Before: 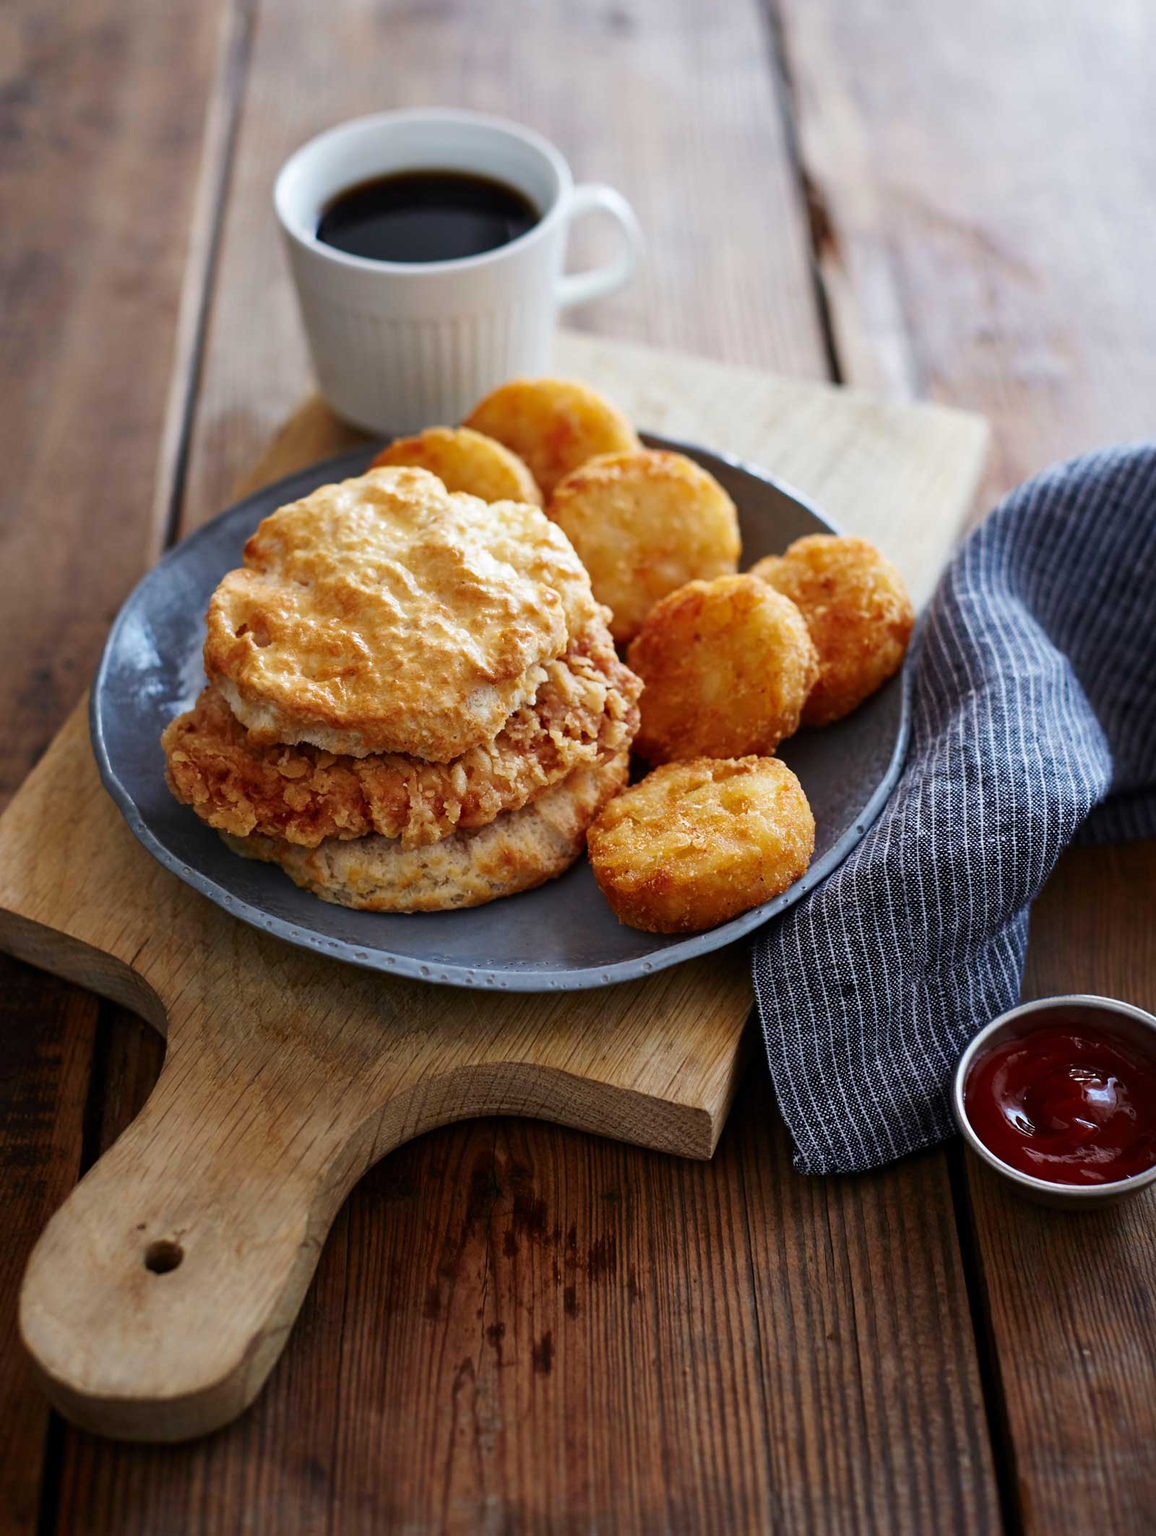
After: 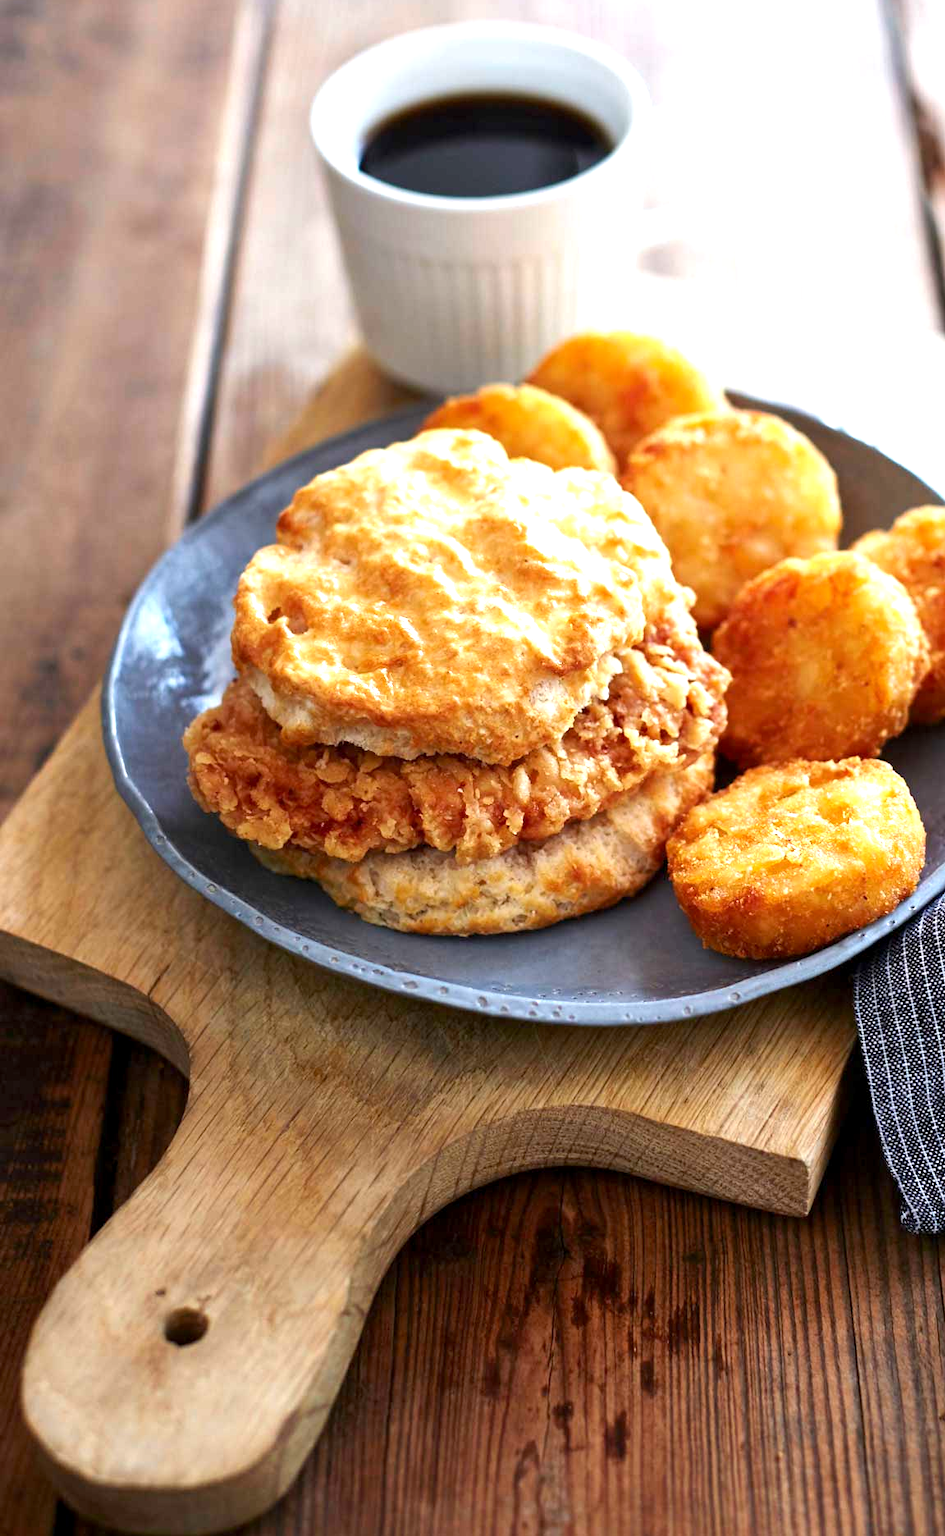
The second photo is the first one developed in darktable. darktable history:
crop: top 5.803%, right 27.864%, bottom 5.804%
exposure: black level correction 0.001, exposure 1.05 EV, compensate exposure bias true, compensate highlight preservation false
